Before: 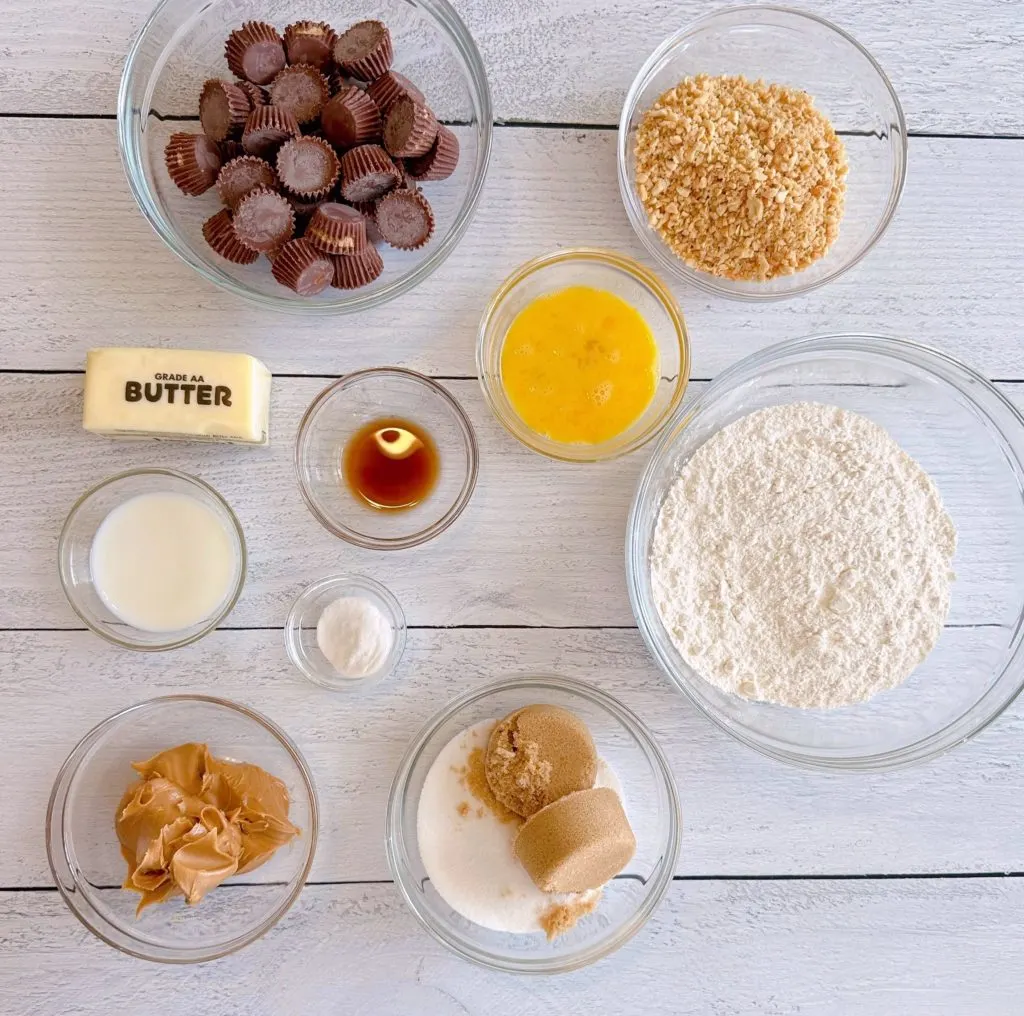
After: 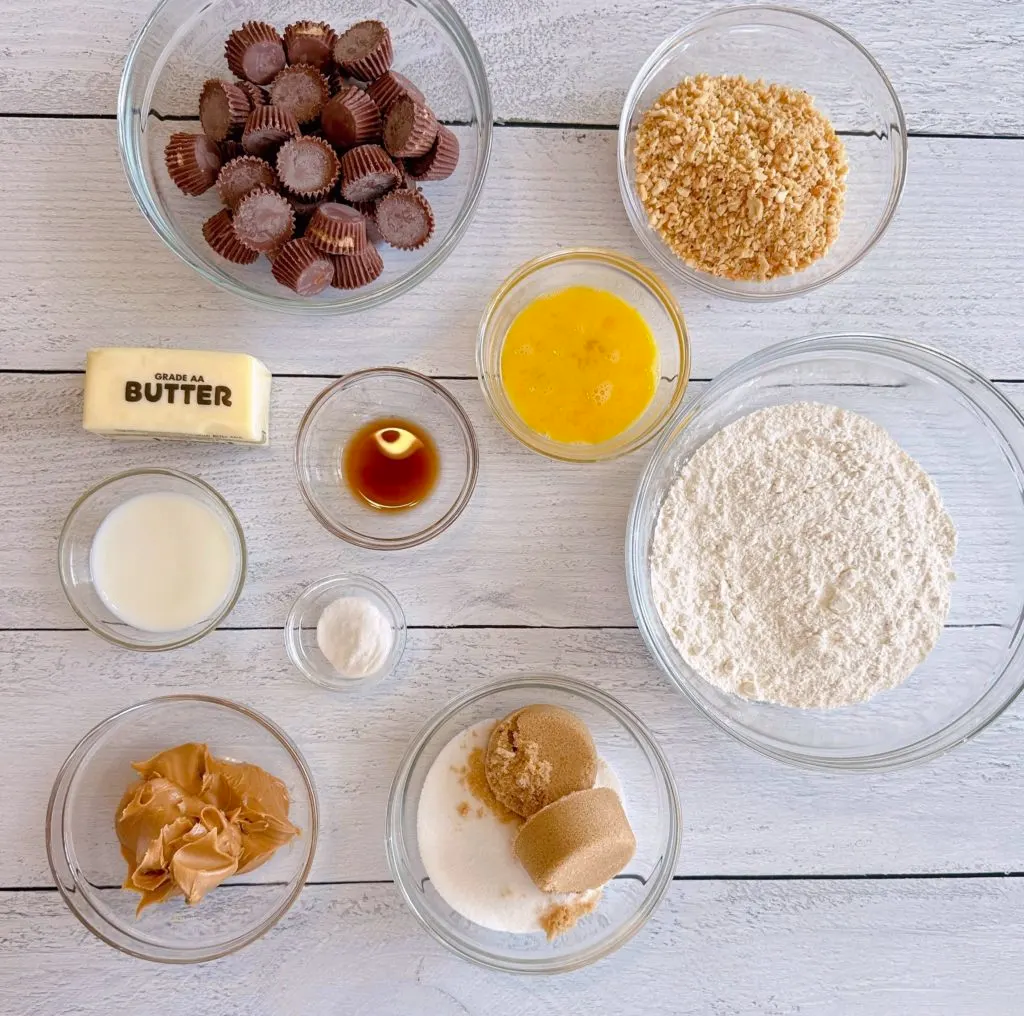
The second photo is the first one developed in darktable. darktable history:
shadows and highlights: shadows 36.84, highlights -28.11, soften with gaussian
